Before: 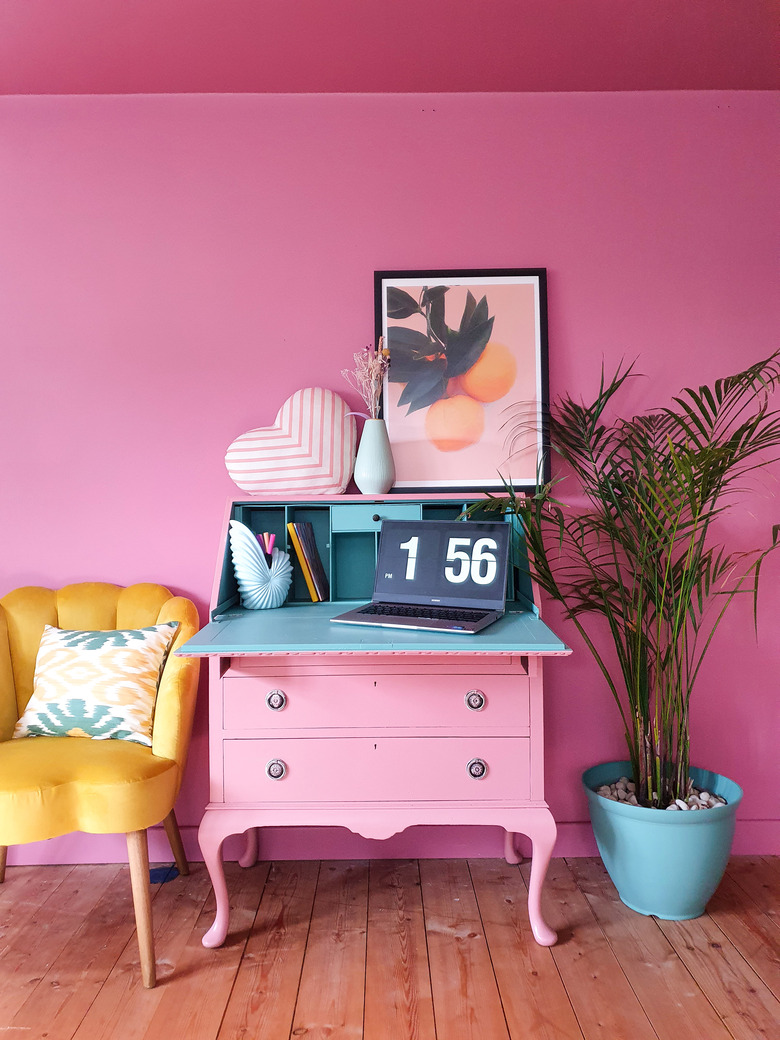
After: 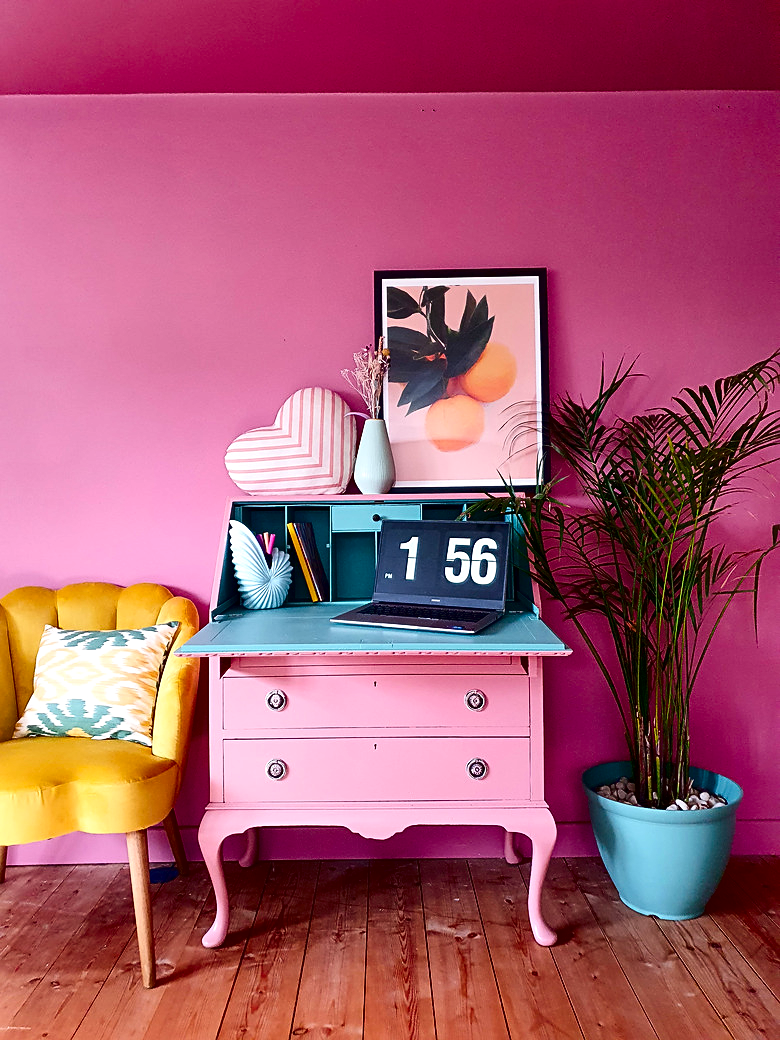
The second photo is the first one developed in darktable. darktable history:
sharpen: on, module defaults
contrast brightness saturation: contrast 0.22, brightness -0.185, saturation 0.231
local contrast: mode bilateral grid, contrast 20, coarseness 49, detail 119%, midtone range 0.2
